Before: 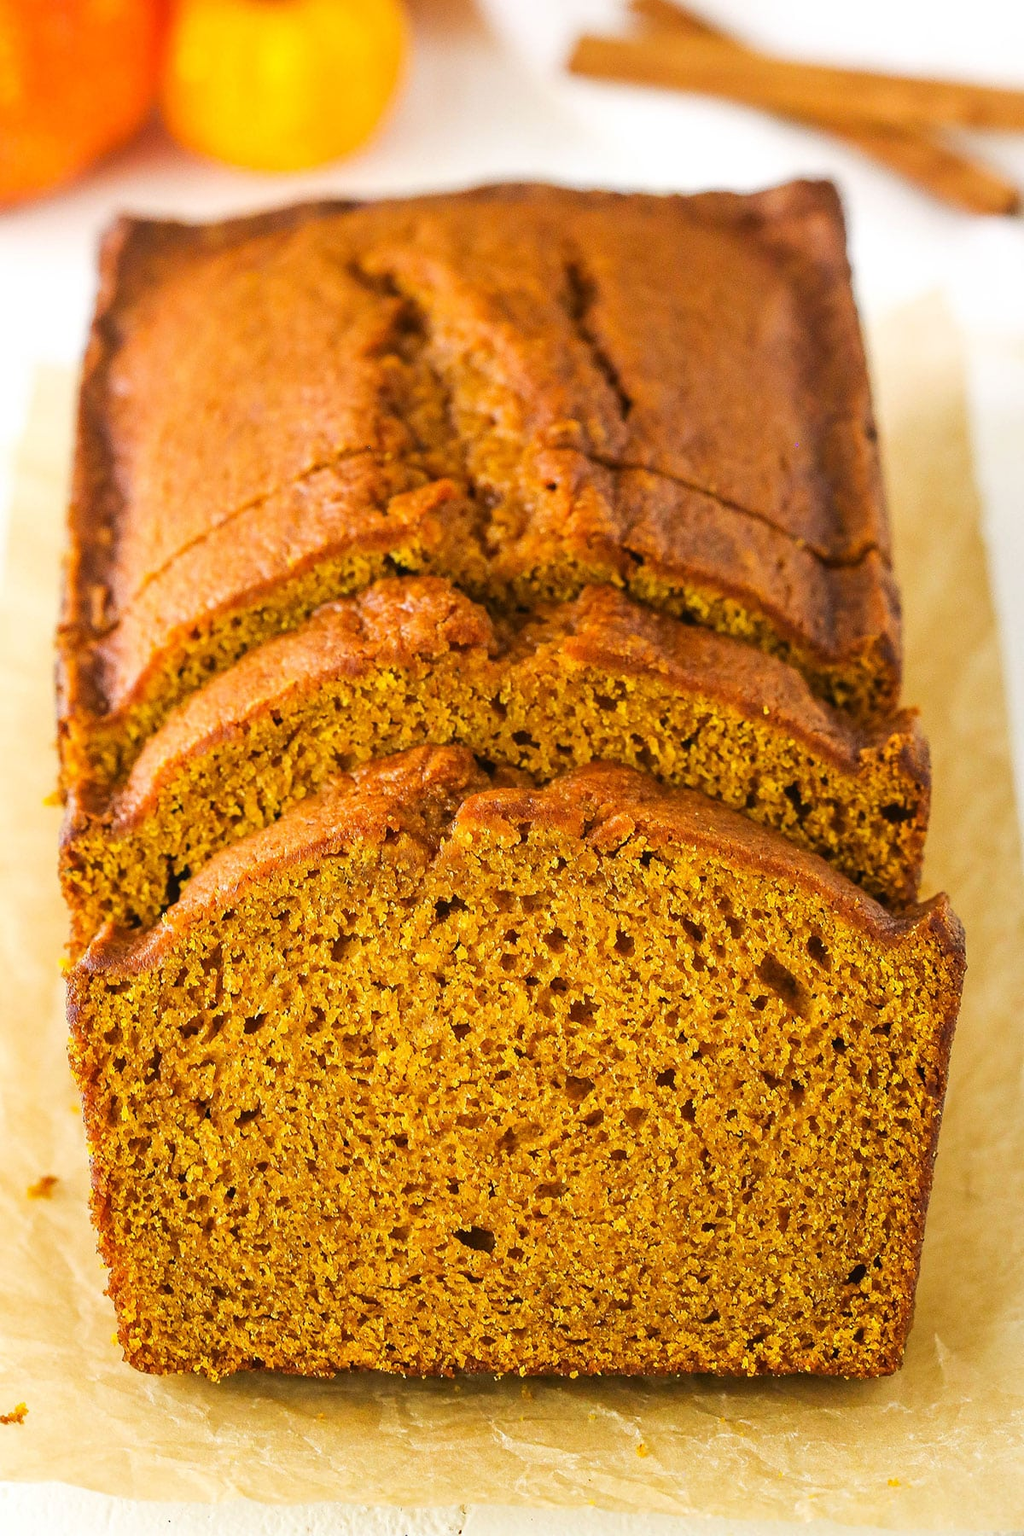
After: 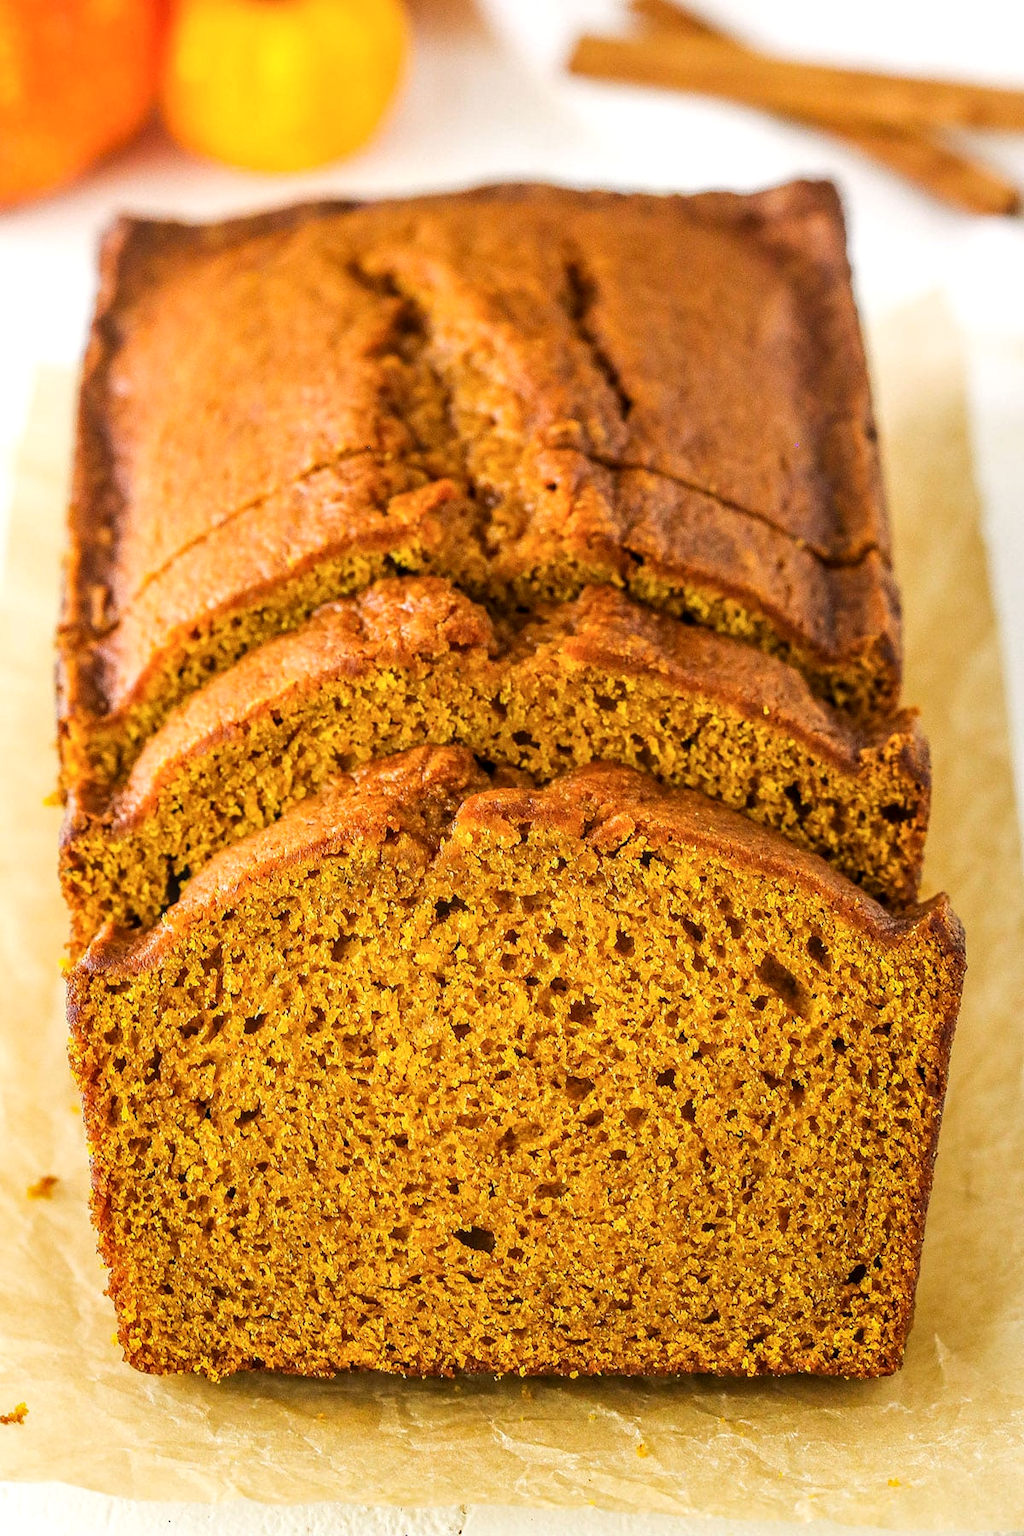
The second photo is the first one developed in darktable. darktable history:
color zones: curves: ch0 [(0.25, 0.5) (0.636, 0.25) (0.75, 0.5)]
local contrast: on, module defaults
